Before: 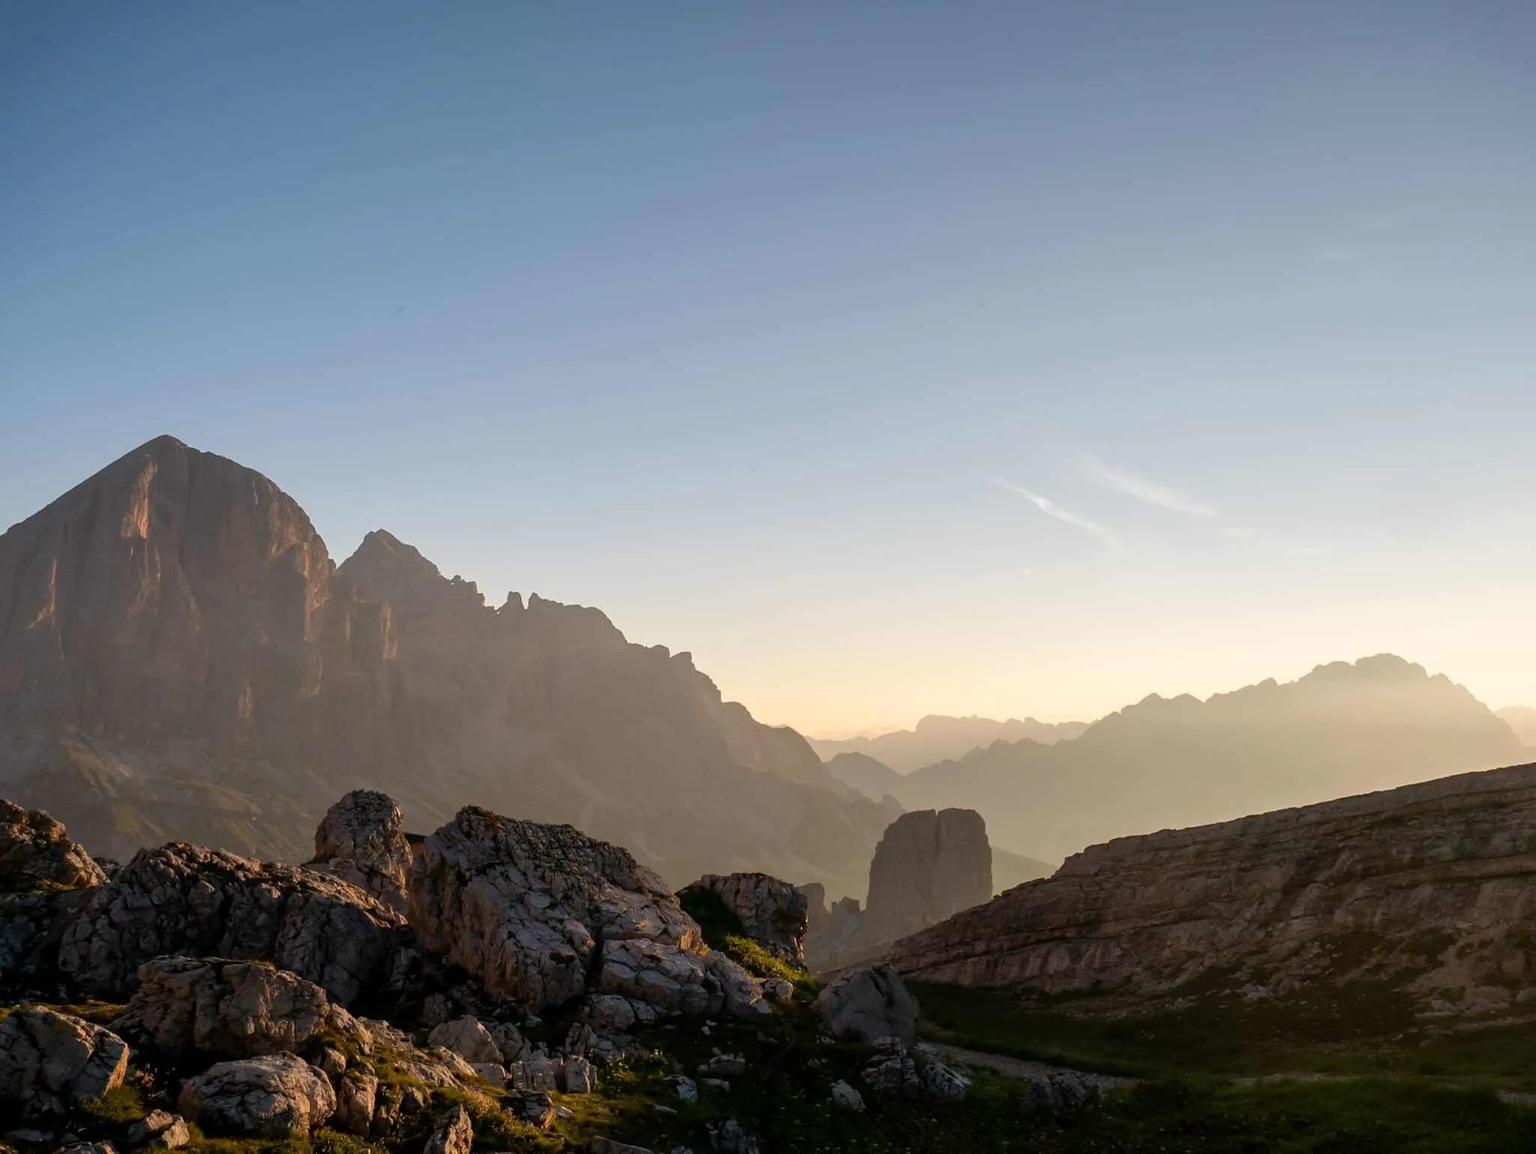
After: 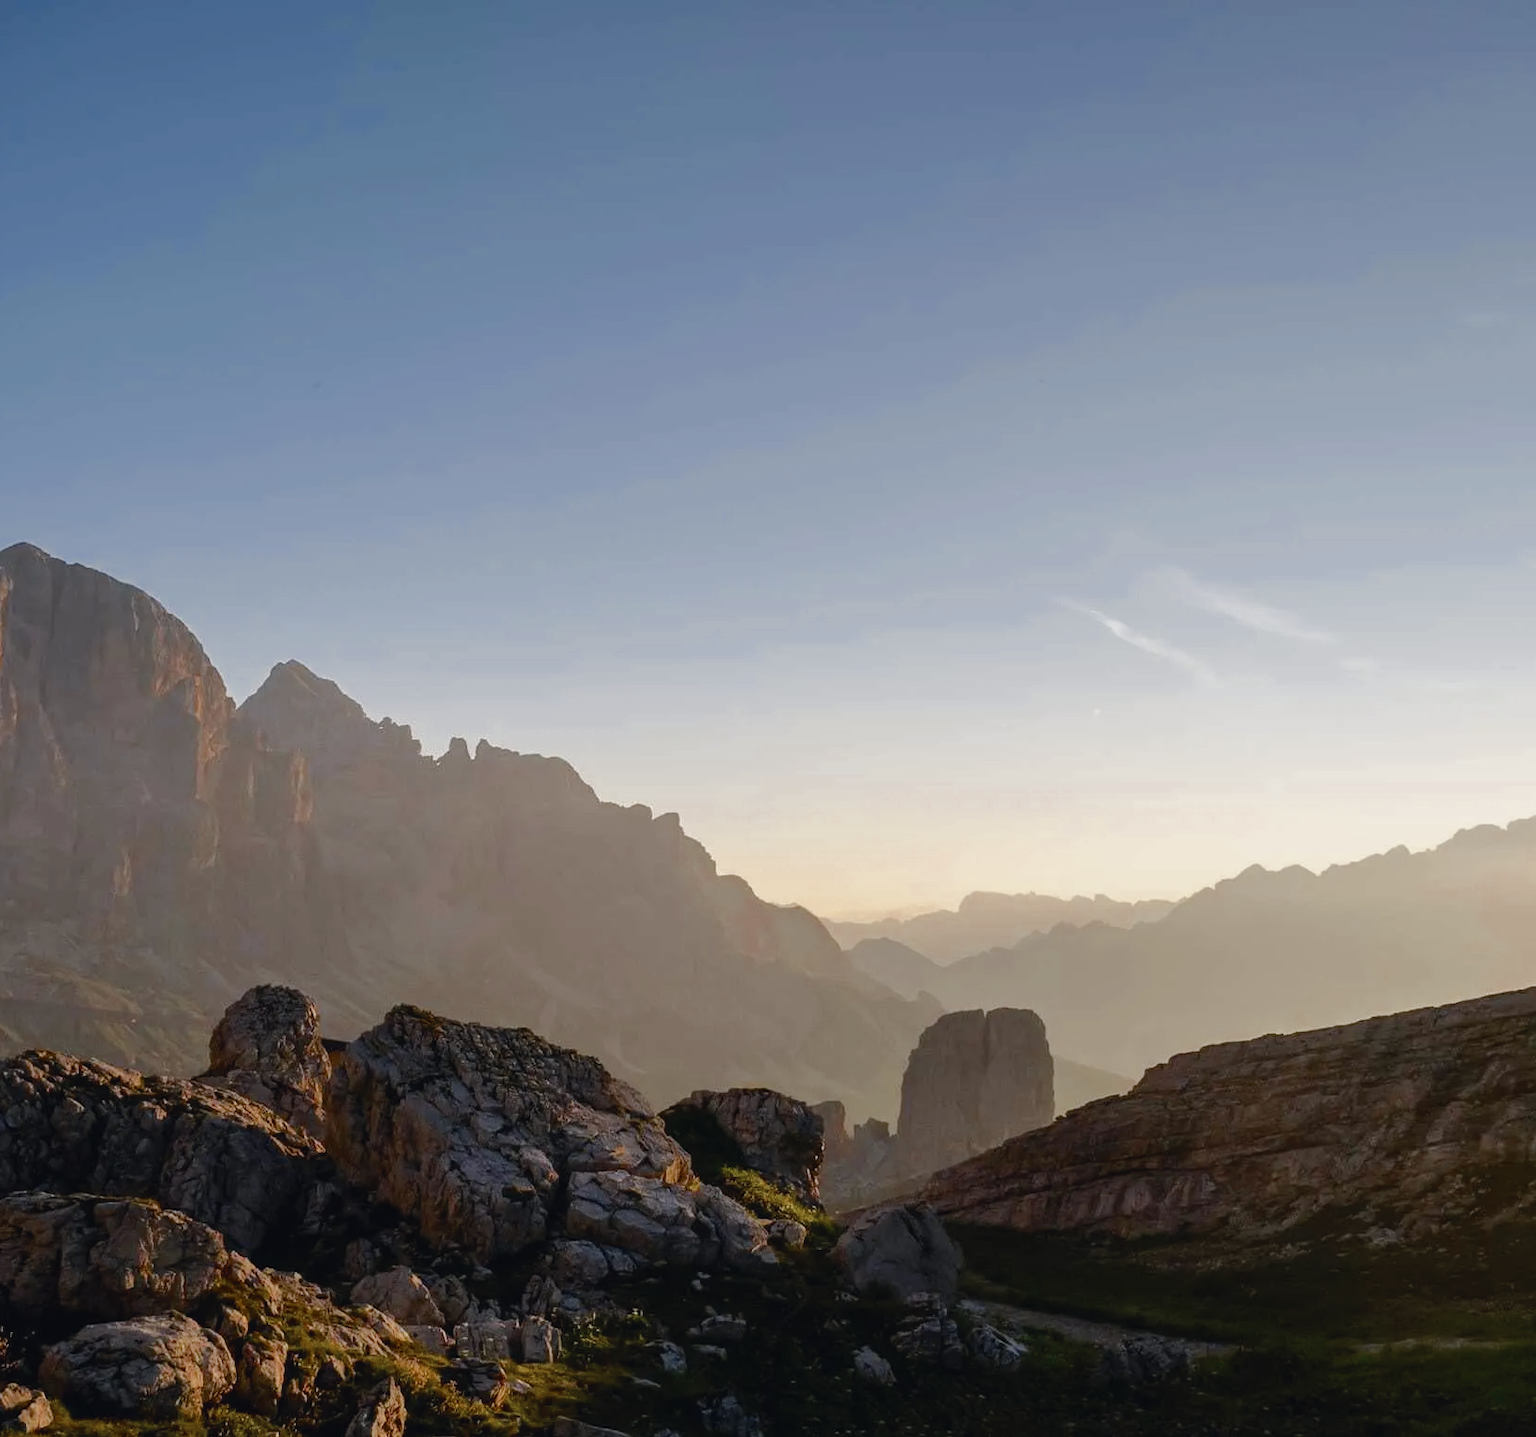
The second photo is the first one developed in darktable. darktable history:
color balance rgb: perceptual saturation grading › global saturation 20%, perceptual saturation grading › highlights -25%, perceptual saturation grading › shadows 25%
crop and rotate: left 9.597%, right 10.195%
color zones: curves: ch0 [(0, 0.5) (0.125, 0.4) (0.25, 0.5) (0.375, 0.4) (0.5, 0.4) (0.625, 0.35) (0.75, 0.35) (0.875, 0.5)]; ch1 [(0, 0.35) (0.125, 0.45) (0.25, 0.35) (0.375, 0.35) (0.5, 0.35) (0.625, 0.35) (0.75, 0.45) (0.875, 0.35)]; ch2 [(0, 0.6) (0.125, 0.5) (0.25, 0.5) (0.375, 0.6) (0.5, 0.6) (0.625, 0.5) (0.75, 0.5) (0.875, 0.5)]
tone curve: curves: ch0 [(0, 0.026) (0.175, 0.178) (0.463, 0.502) (0.796, 0.764) (1, 0.961)]; ch1 [(0, 0) (0.437, 0.398) (0.469, 0.472) (0.505, 0.504) (0.553, 0.552) (1, 1)]; ch2 [(0, 0) (0.505, 0.495) (0.579, 0.579) (1, 1)], color space Lab, independent channels, preserve colors none
